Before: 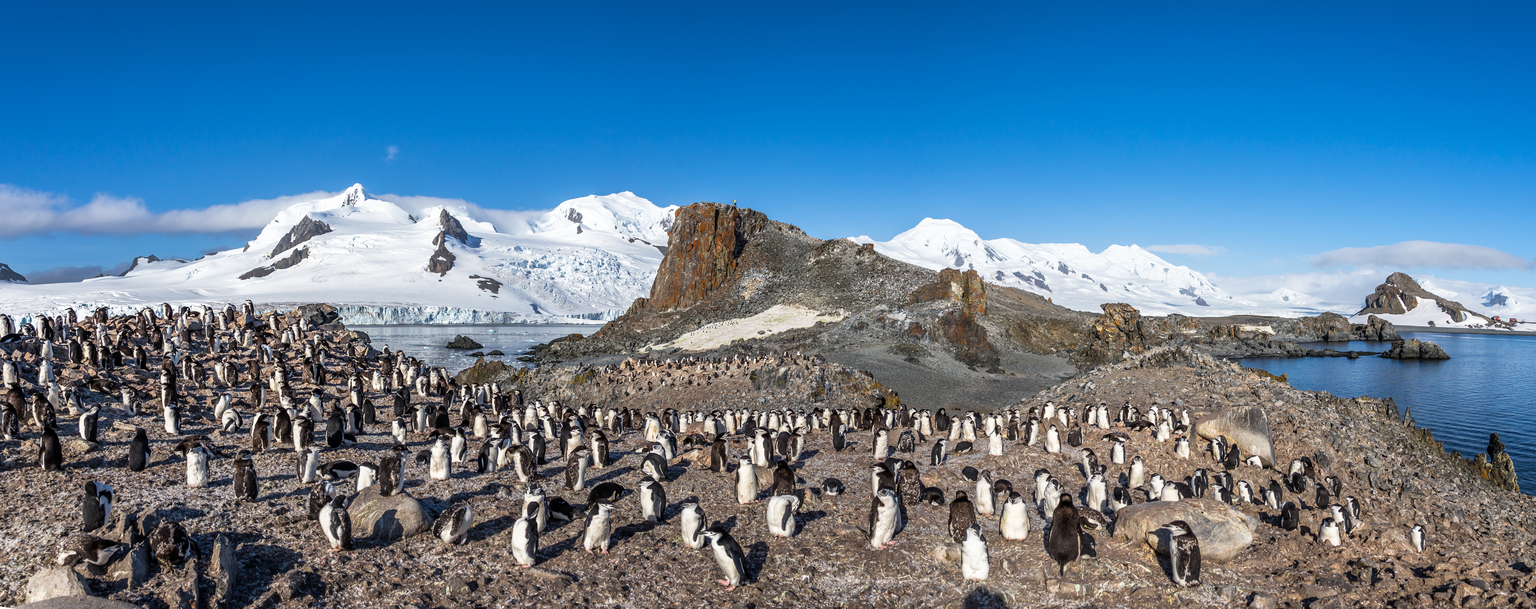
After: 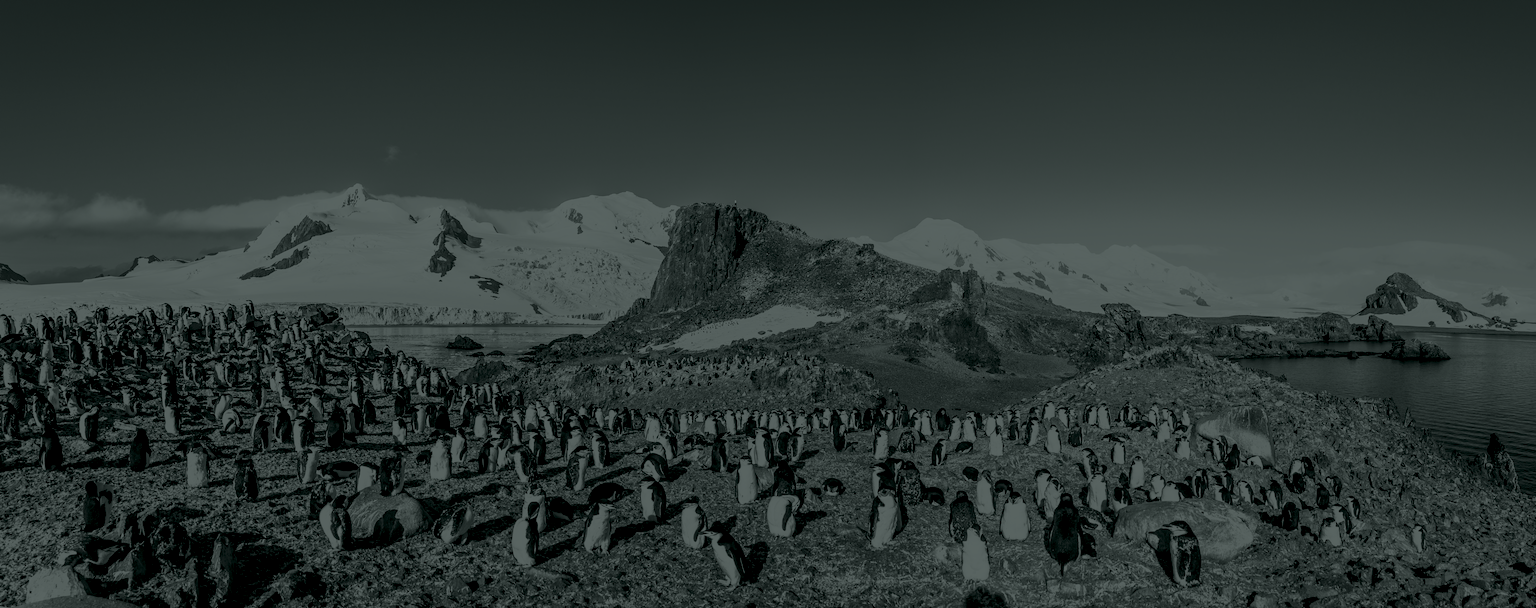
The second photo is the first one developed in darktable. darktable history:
colorize: hue 90°, saturation 19%, lightness 1.59%, version 1
exposure: black level correction 0, exposure 0.5 EV, compensate exposure bias true, compensate highlight preservation false
base curve: preserve colors none
tone curve: curves: ch0 [(0, 0) (0.541, 0.628) (0.906, 0.997)]
